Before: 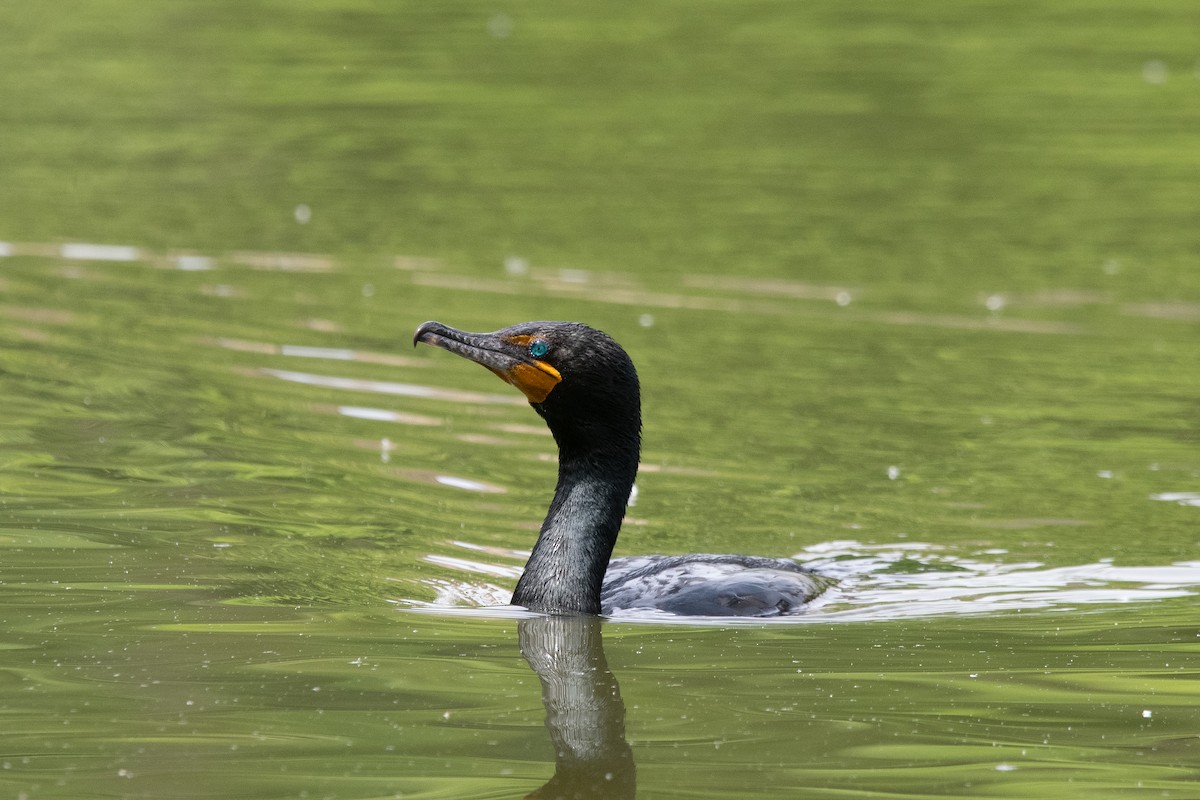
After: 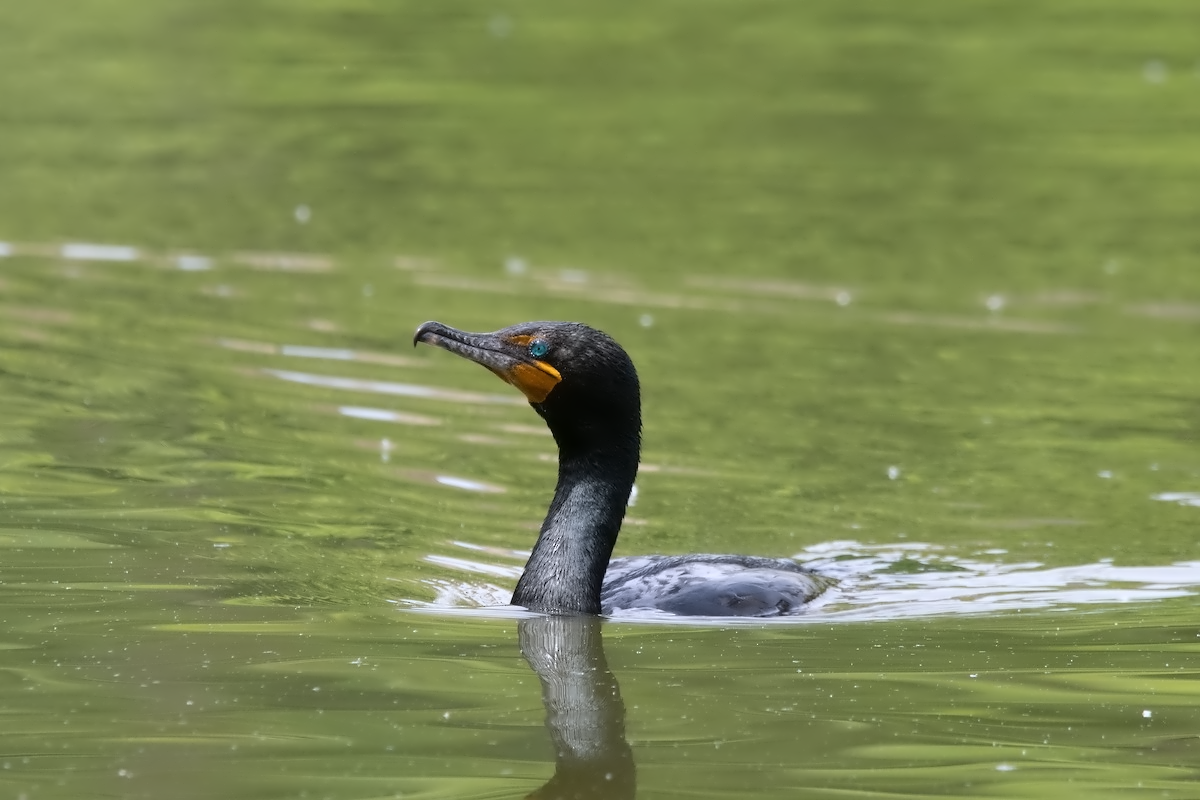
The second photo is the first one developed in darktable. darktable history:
contrast equalizer: octaves 7, y [[0.5 ×6], [0.5 ×6], [0.5 ×6], [0, 0.033, 0.067, 0.1, 0.133, 0.167], [0, 0.05, 0.1, 0.15, 0.2, 0.25]]
white balance: red 0.984, blue 1.059
